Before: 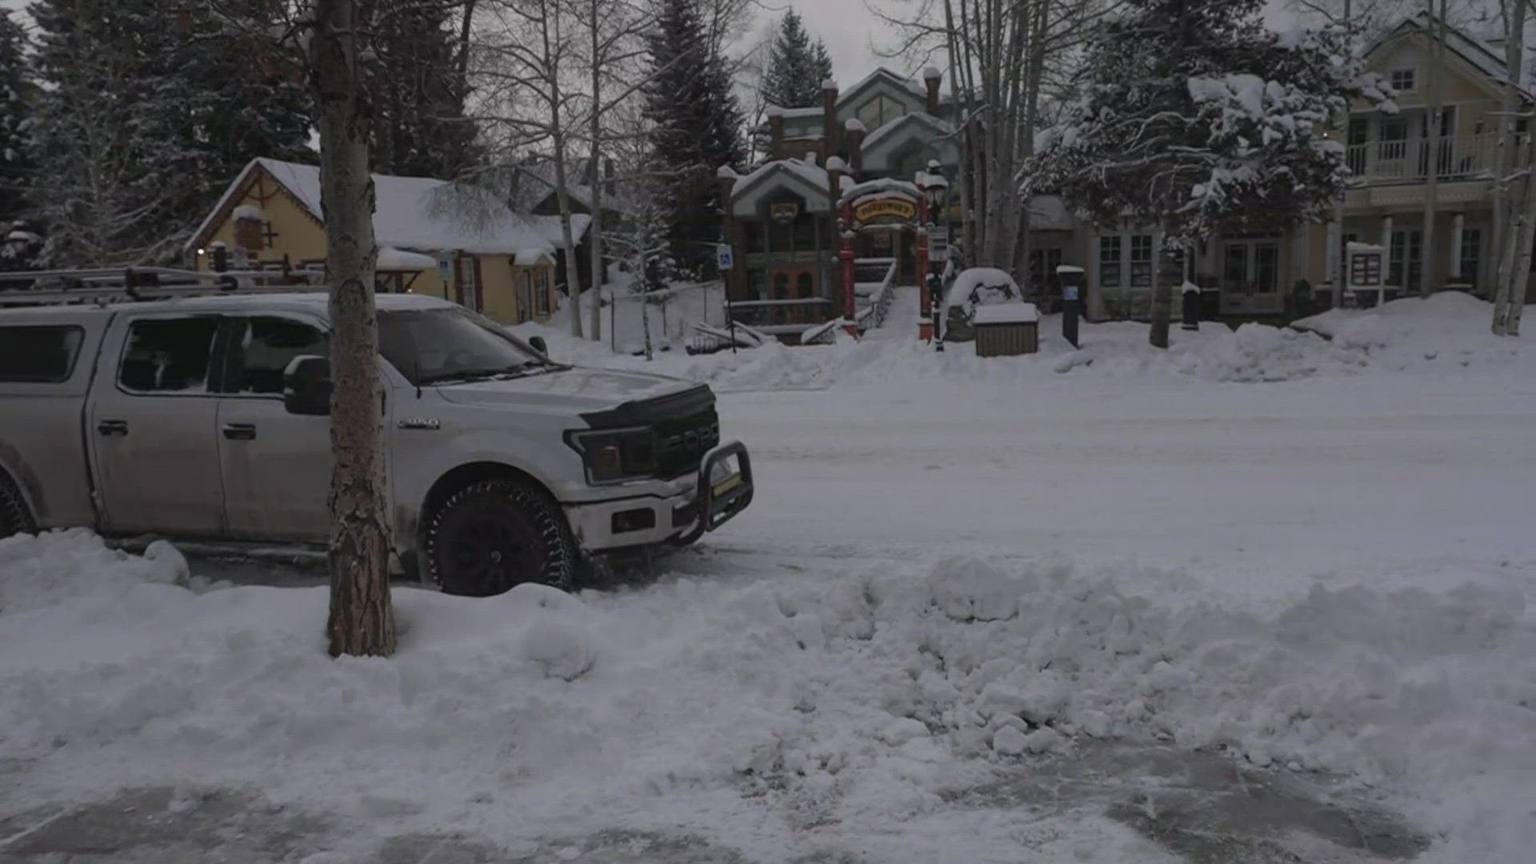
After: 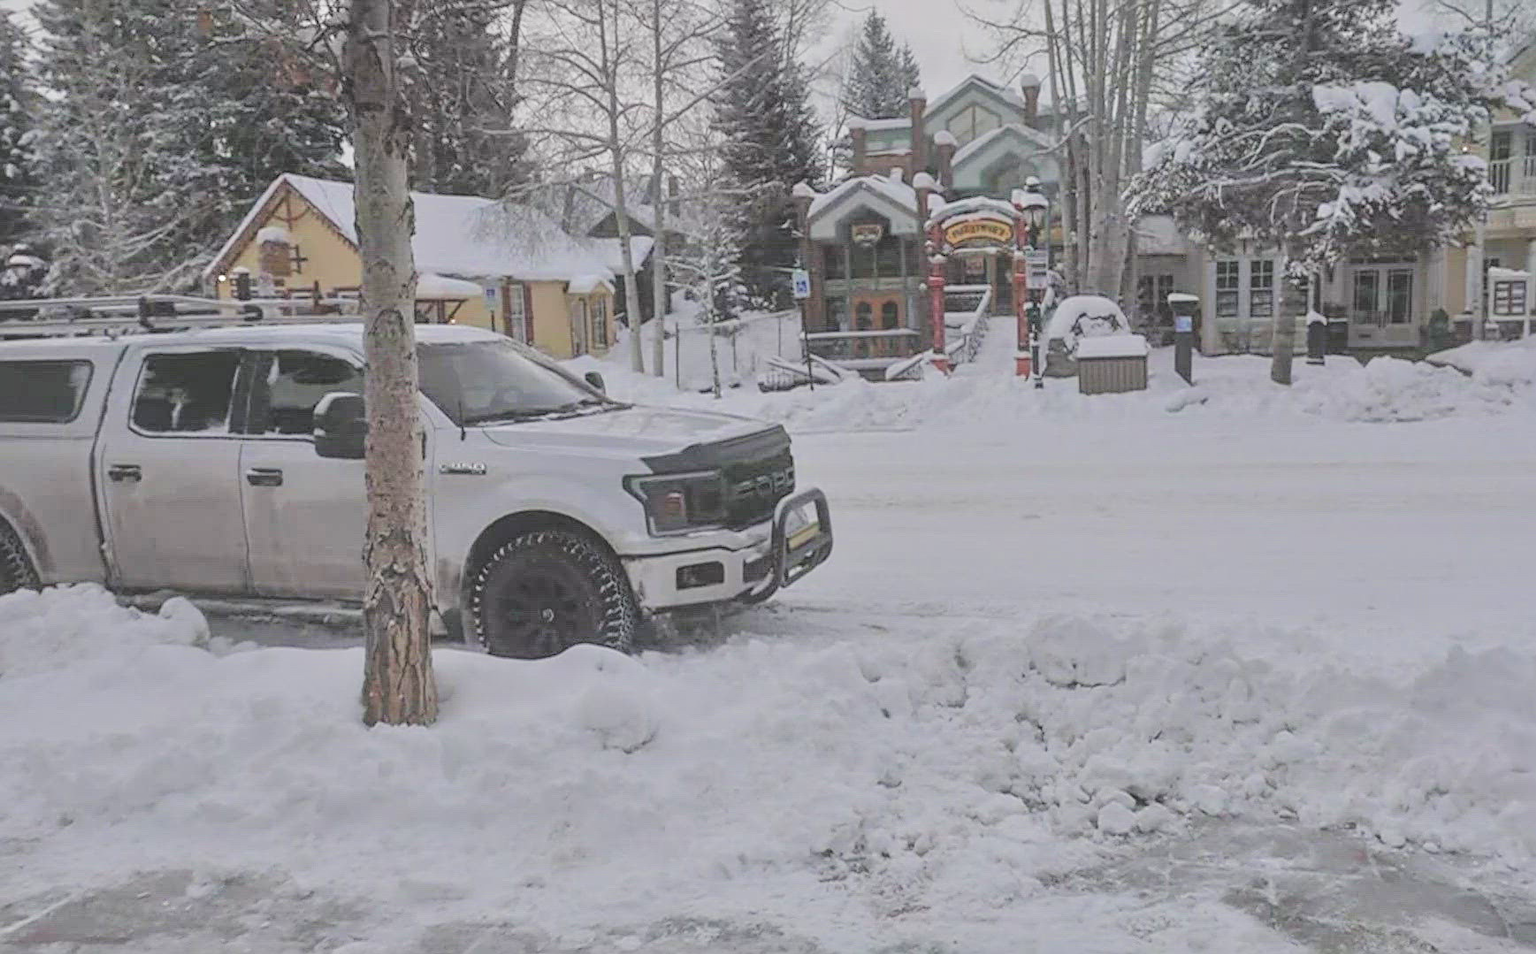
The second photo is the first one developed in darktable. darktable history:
exposure: black level correction -0.002, exposure 0.531 EV, compensate highlight preservation false
tone curve: curves: ch0 [(0, 0) (0.003, 0.238) (0.011, 0.238) (0.025, 0.242) (0.044, 0.256) (0.069, 0.277) (0.1, 0.294) (0.136, 0.315) (0.177, 0.345) (0.224, 0.379) (0.277, 0.419) (0.335, 0.463) (0.399, 0.511) (0.468, 0.566) (0.543, 0.627) (0.623, 0.687) (0.709, 0.75) (0.801, 0.824) (0.898, 0.89) (1, 1)], color space Lab, independent channels, preserve colors none
sharpen: amount 0.491
crop: right 9.489%, bottom 0.05%
filmic rgb: black relative exposure -7.65 EV, white relative exposure 4.56 EV, hardness 3.61
local contrast: on, module defaults
tone equalizer: -7 EV 0.144 EV, -6 EV 0.591 EV, -5 EV 1.14 EV, -4 EV 1.32 EV, -3 EV 1.12 EV, -2 EV 0.6 EV, -1 EV 0.15 EV, mask exposure compensation -0.492 EV
